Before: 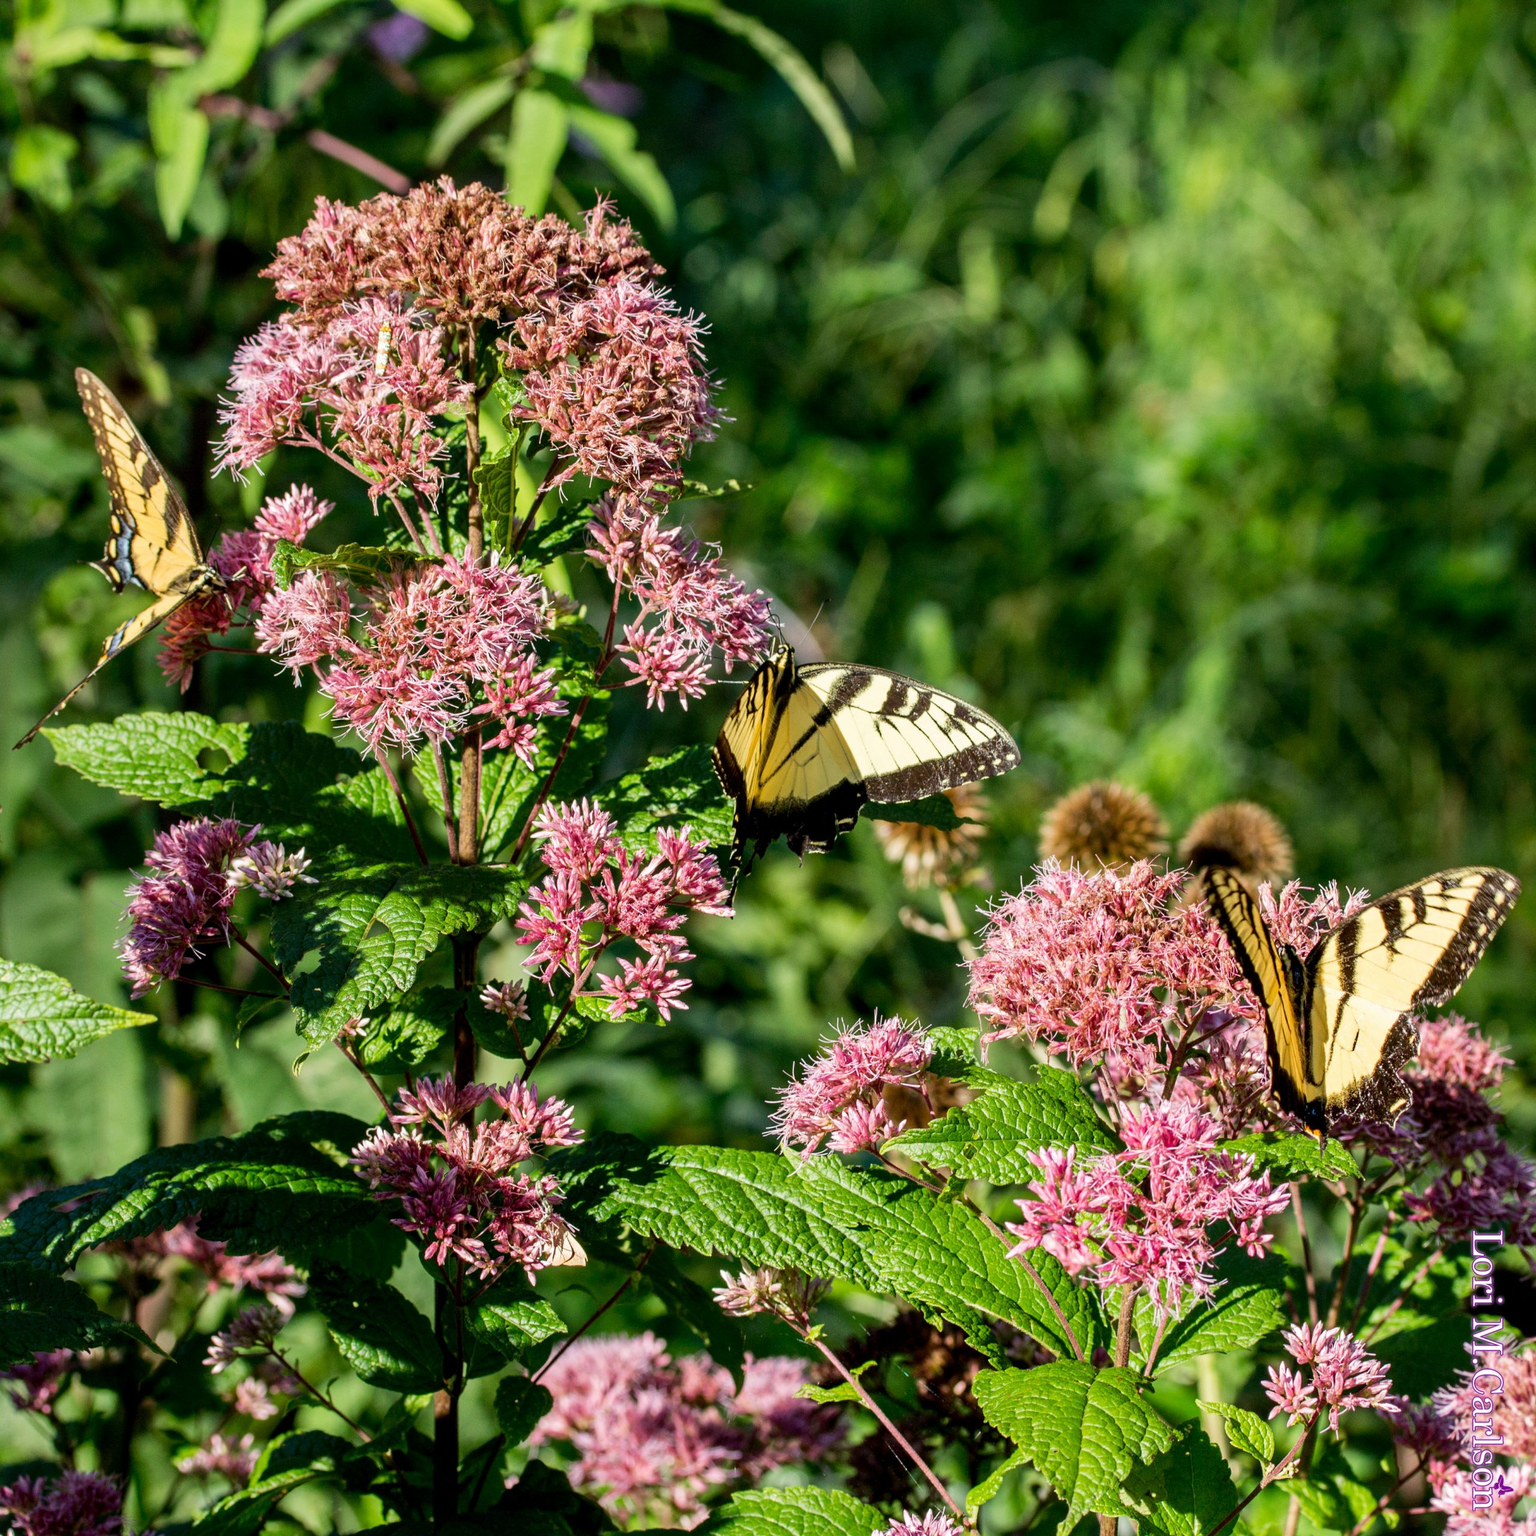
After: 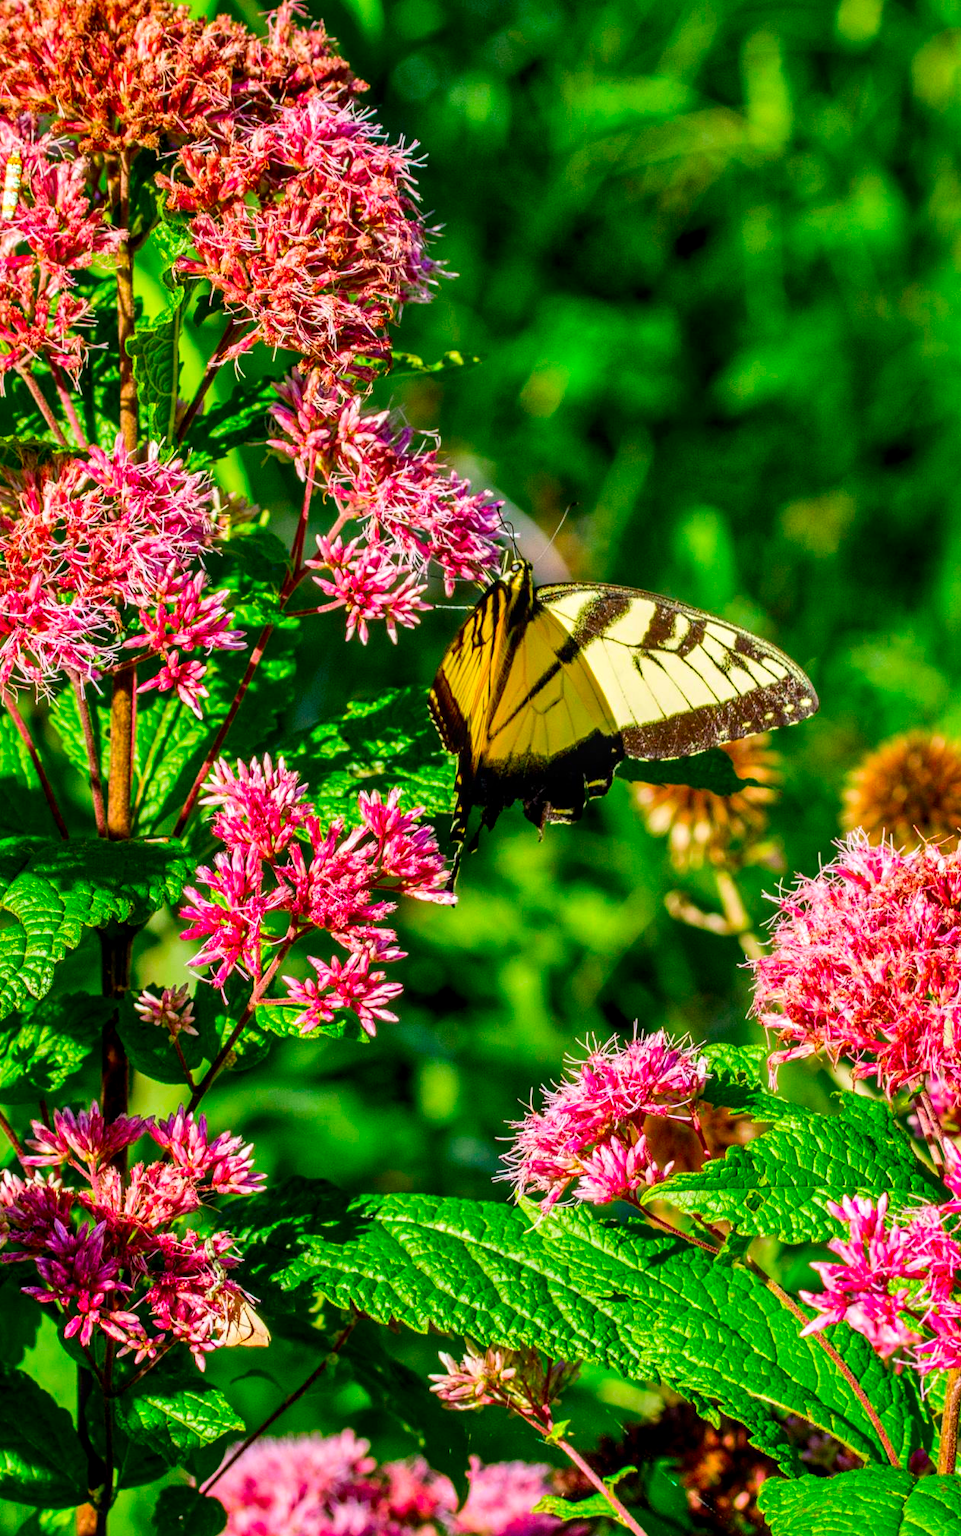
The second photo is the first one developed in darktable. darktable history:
shadows and highlights: low approximation 0.01, soften with gaussian
local contrast: on, module defaults
color correction: highlights b* 0.018, saturation 2.15
crop and rotate: angle 0.01°, left 24.37%, top 13.181%, right 26.111%, bottom 7.796%
